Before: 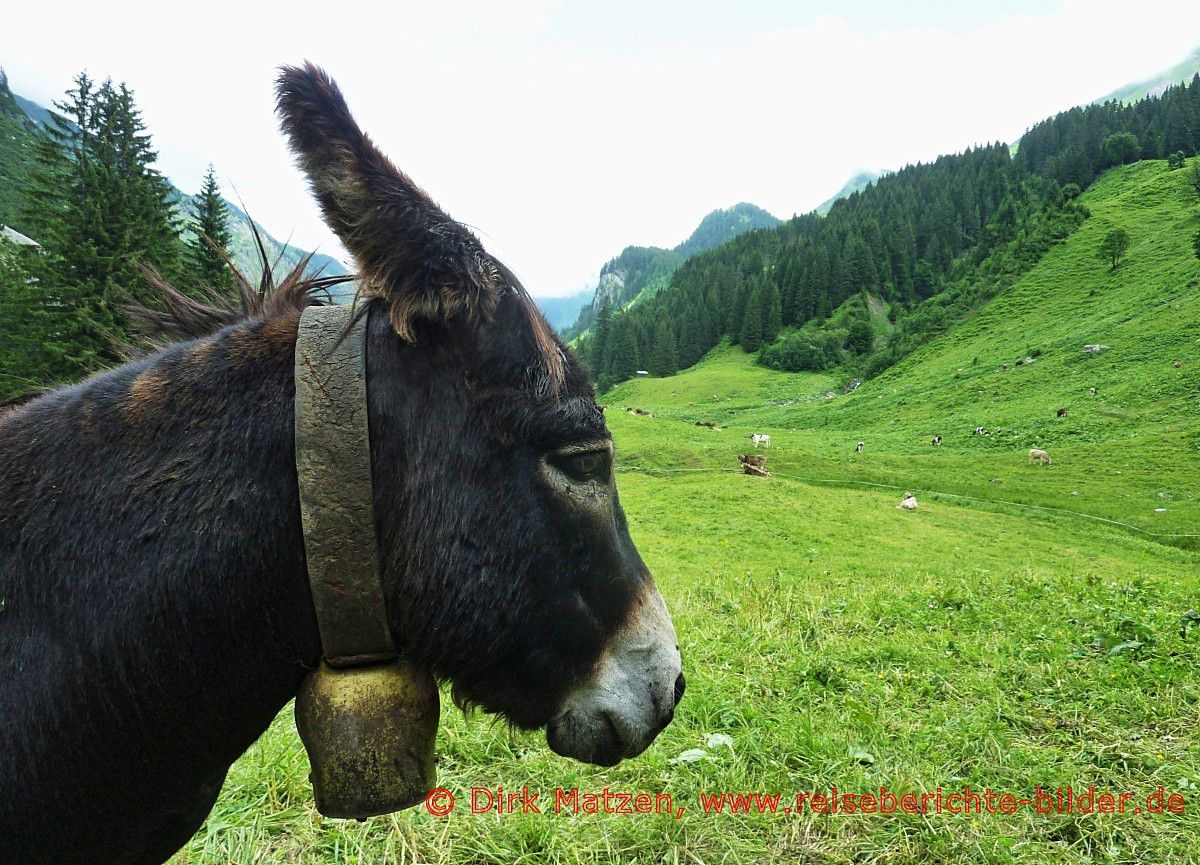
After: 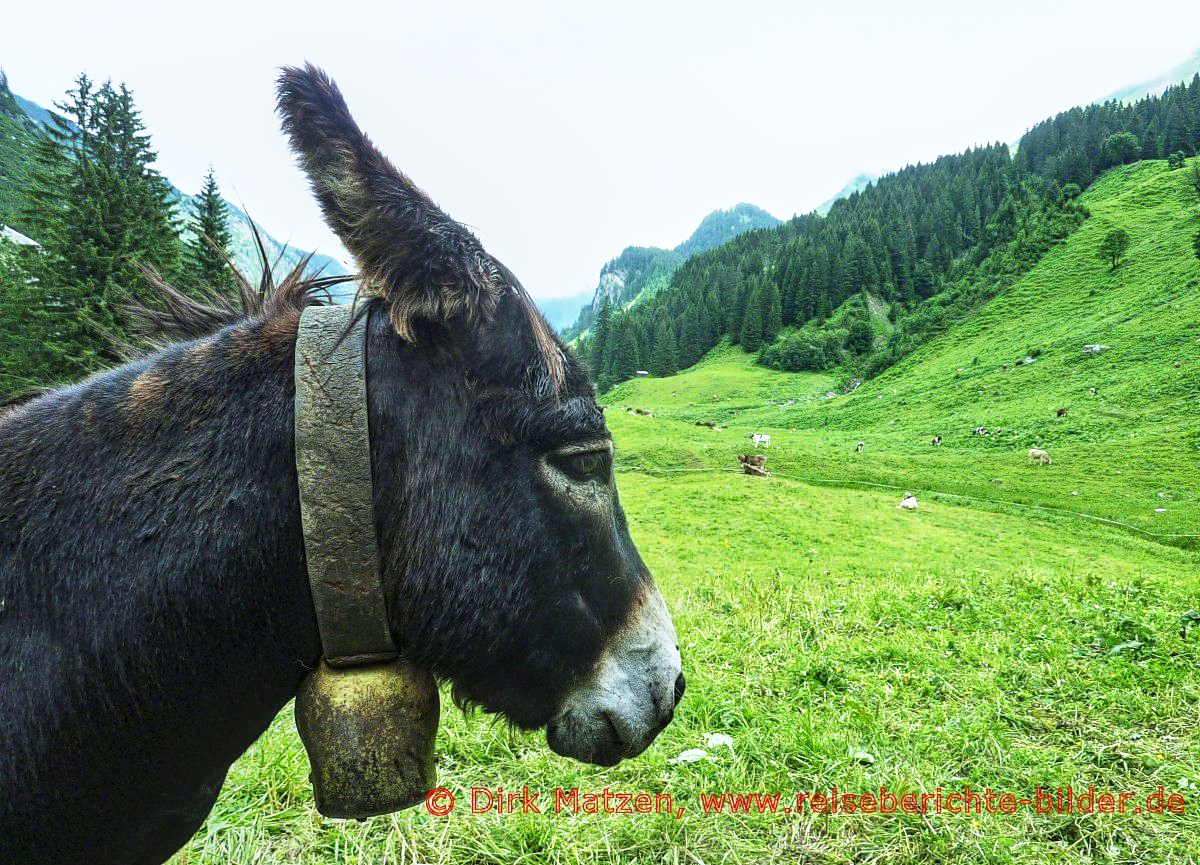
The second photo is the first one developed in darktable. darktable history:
local contrast: on, module defaults
white balance: red 0.925, blue 1.046
base curve: curves: ch0 [(0, 0) (0.579, 0.807) (1, 1)], preserve colors none
